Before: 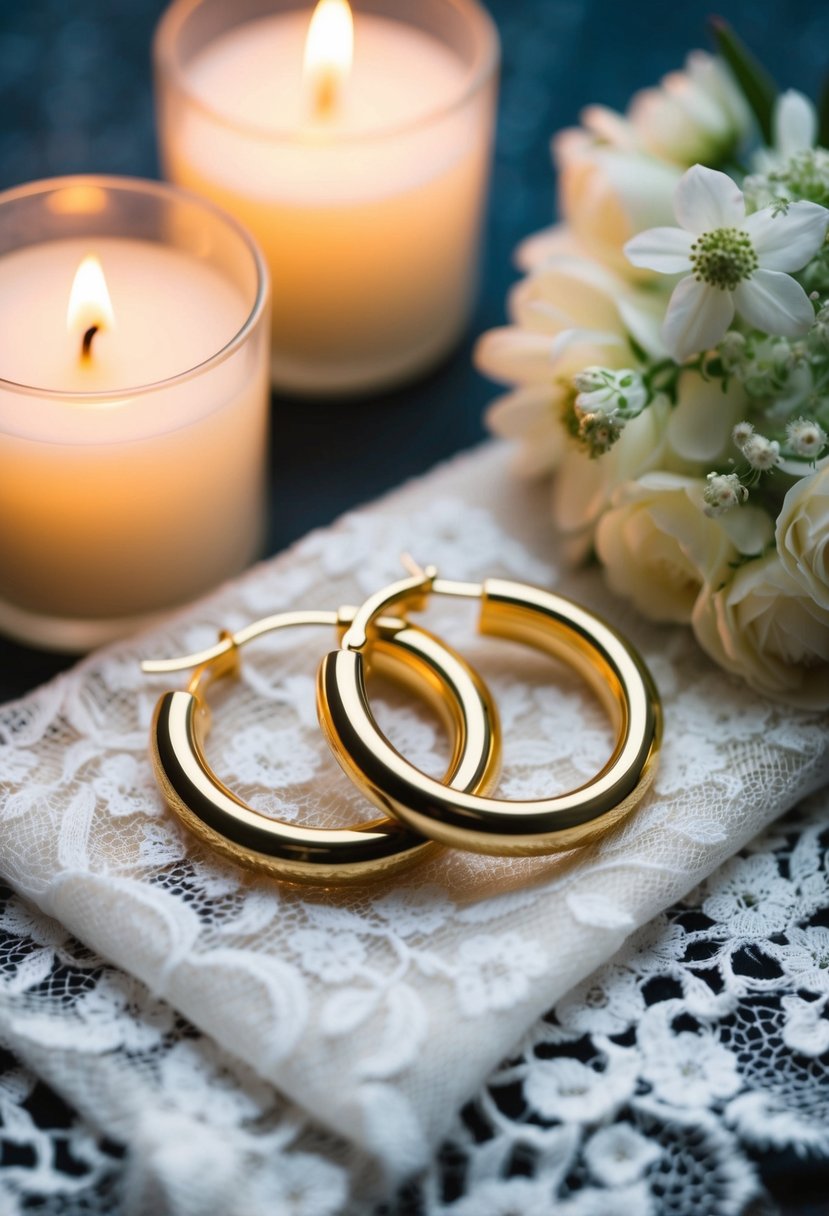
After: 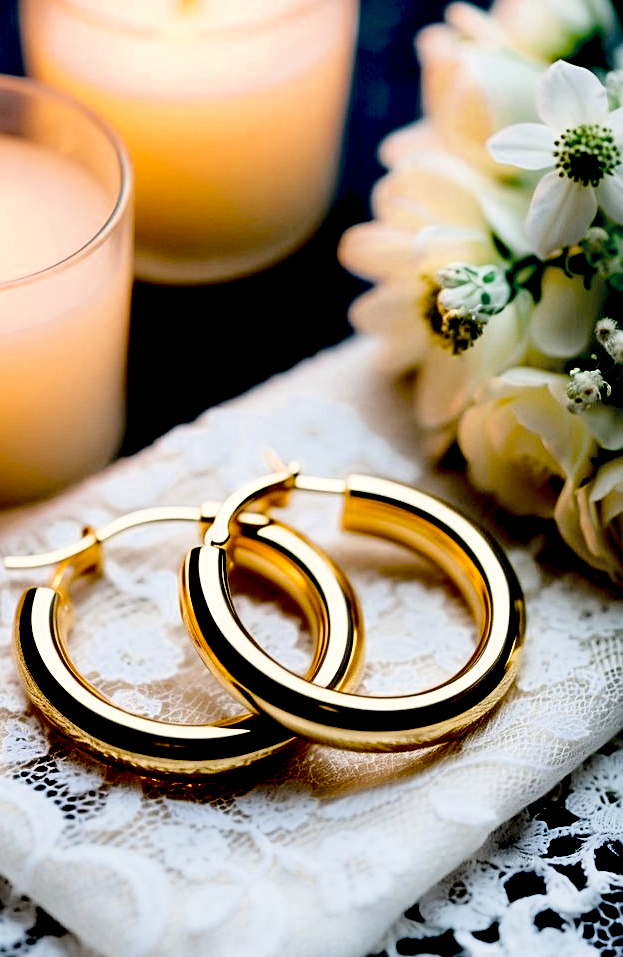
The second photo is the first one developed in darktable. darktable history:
exposure: black level correction 0.058, compensate highlight preservation false
color zones: curves: ch0 [(0, 0.5) (0.125, 0.4) (0.25, 0.5) (0.375, 0.4) (0.5, 0.4) (0.625, 0.35) (0.75, 0.35) (0.875, 0.5)]; ch1 [(0, 0.35) (0.125, 0.45) (0.25, 0.35) (0.375, 0.35) (0.5, 0.35) (0.625, 0.35) (0.75, 0.45) (0.875, 0.35)]; ch2 [(0, 0.6) (0.125, 0.5) (0.25, 0.5) (0.375, 0.6) (0.5, 0.6) (0.625, 0.5) (0.75, 0.5) (0.875, 0.5)]
tone equalizer: edges refinement/feathering 500, mask exposure compensation -1.57 EV, preserve details guided filter
base curve: curves: ch0 [(0, 0) (0.028, 0.03) (0.121, 0.232) (0.46, 0.748) (0.859, 0.968) (1, 1)]
crop: left 16.546%, top 8.583%, right 8.197%, bottom 12.647%
sharpen: on, module defaults
